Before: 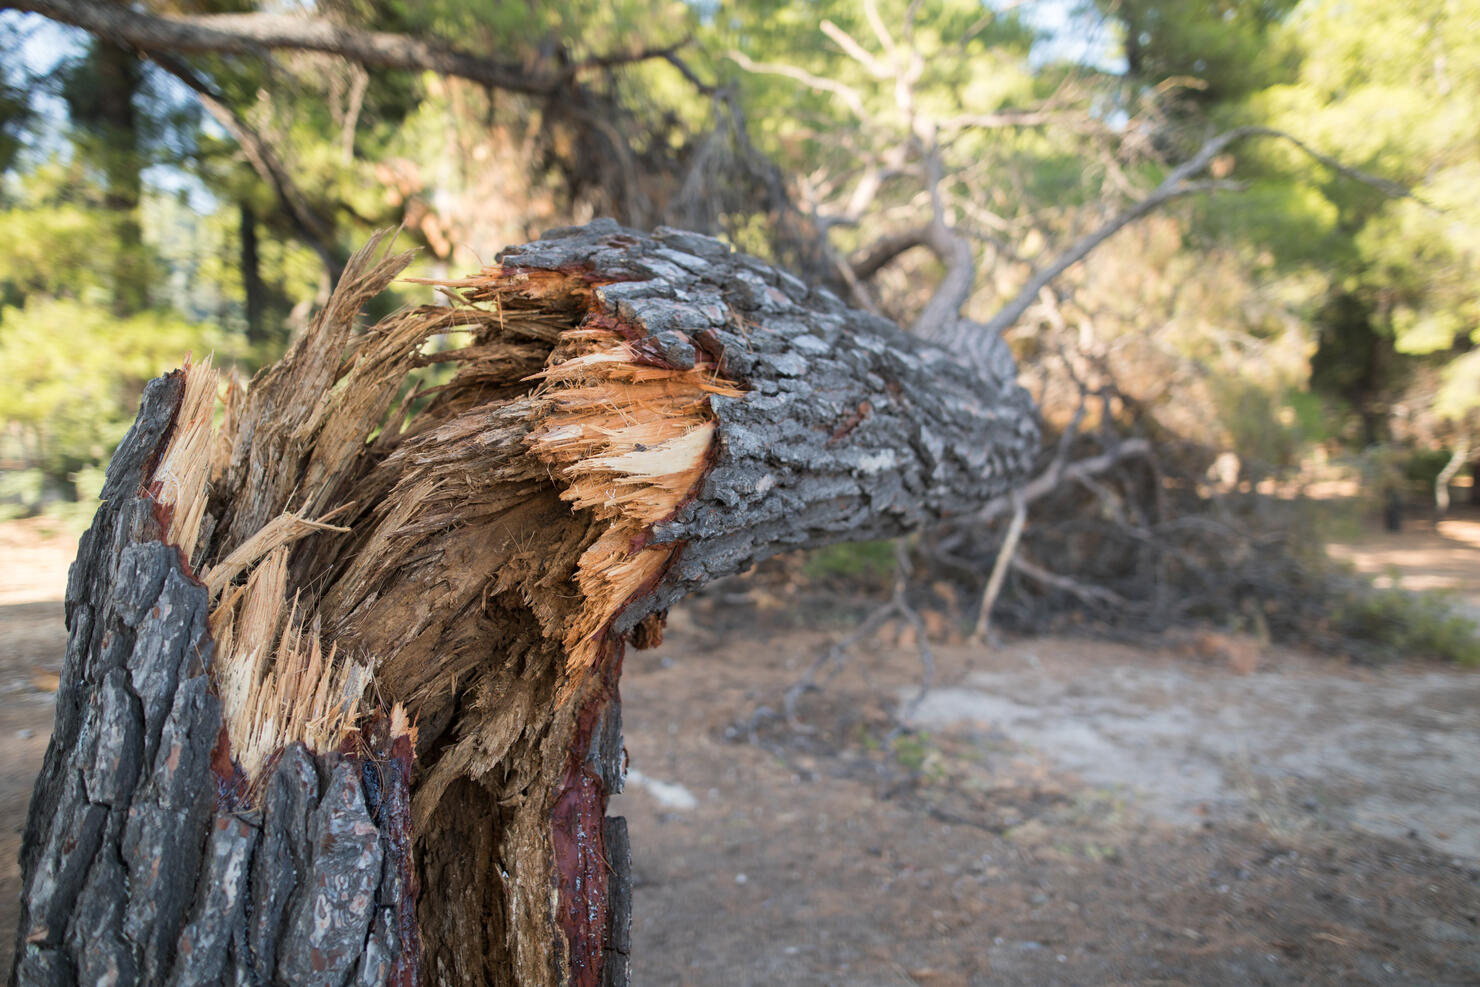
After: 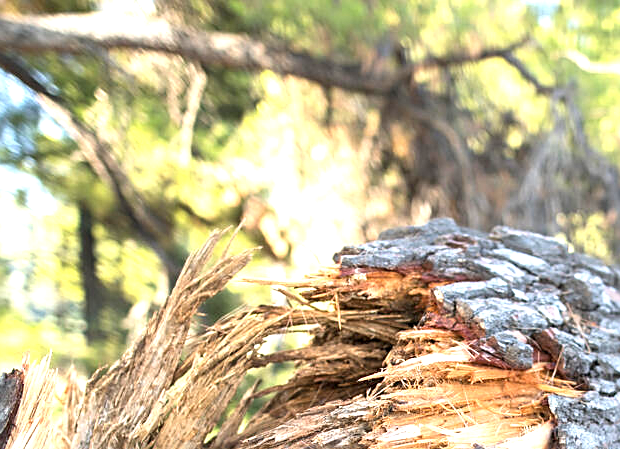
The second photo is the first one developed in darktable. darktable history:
crop and rotate: left 11.002%, top 0.072%, right 47.058%, bottom 54.365%
sharpen: on, module defaults
exposure: exposure 1.206 EV, compensate highlight preservation false
